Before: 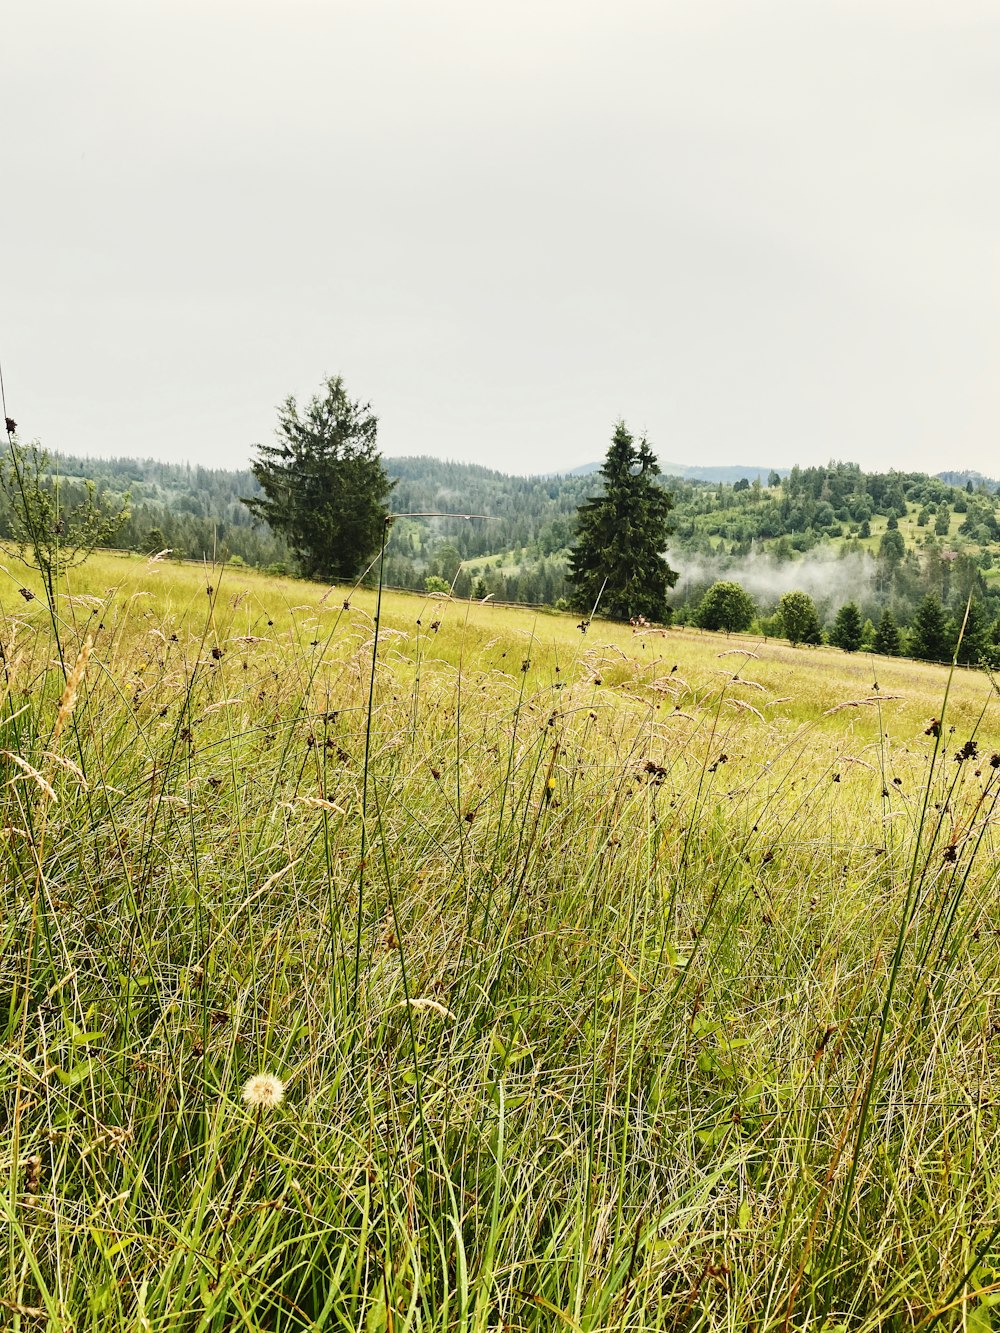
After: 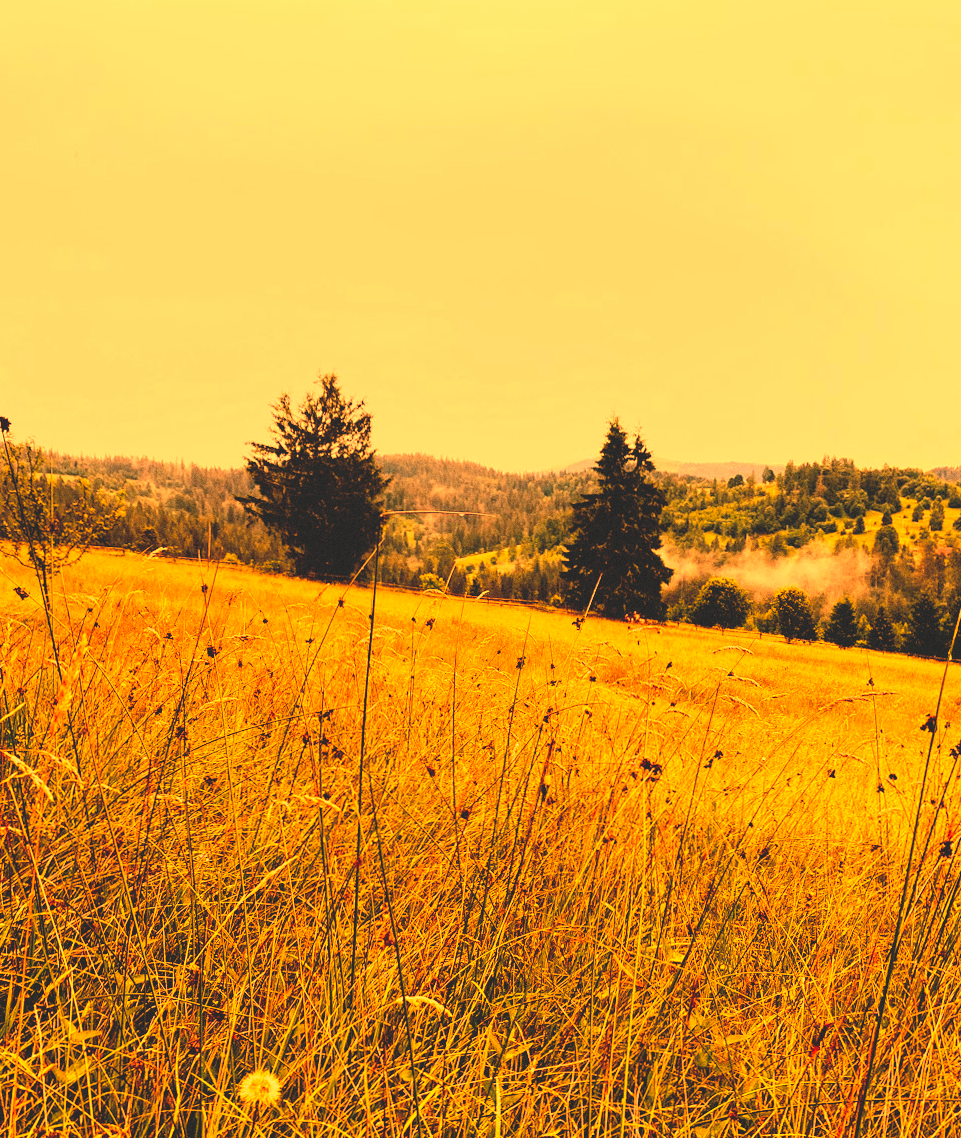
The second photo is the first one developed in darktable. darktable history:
crop and rotate: angle 0.2°, left 0.275%, right 3.127%, bottom 14.18%
grain: coarseness 0.09 ISO
white balance: red 1.467, blue 0.684
base curve: curves: ch0 [(0, 0.02) (0.083, 0.036) (1, 1)], preserve colors none
